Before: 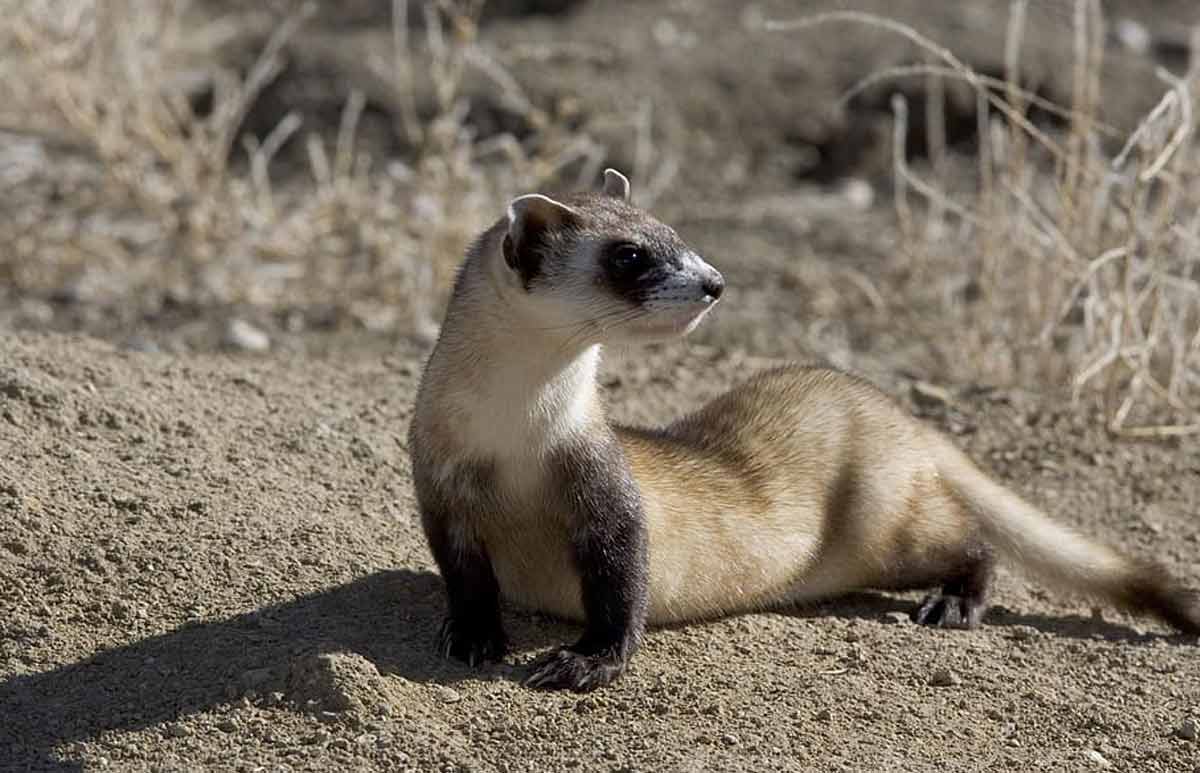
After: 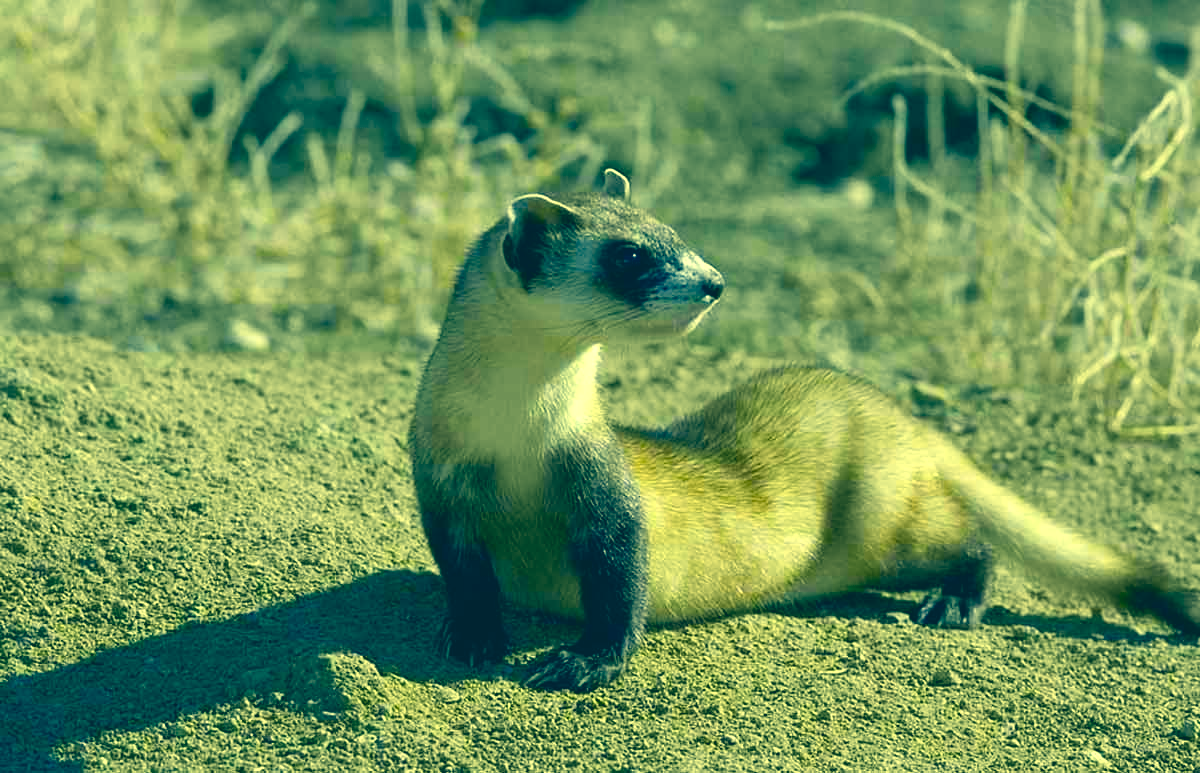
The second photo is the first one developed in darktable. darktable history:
exposure: black level correction 0, exposure 0.499 EV, compensate exposure bias true, compensate highlight preservation false
color balance rgb: highlights gain › chroma 0.154%, highlights gain › hue 332.32°, global offset › luminance 0.783%, linear chroma grading › shadows 31.971%, linear chroma grading › global chroma -2.26%, linear chroma grading › mid-tones 4.447%, perceptual saturation grading › global saturation 30.121%, global vibrance 4.738%
color correction: highlights a* -15.85, highlights b* 39.56, shadows a* -39.4, shadows b* -26.13
